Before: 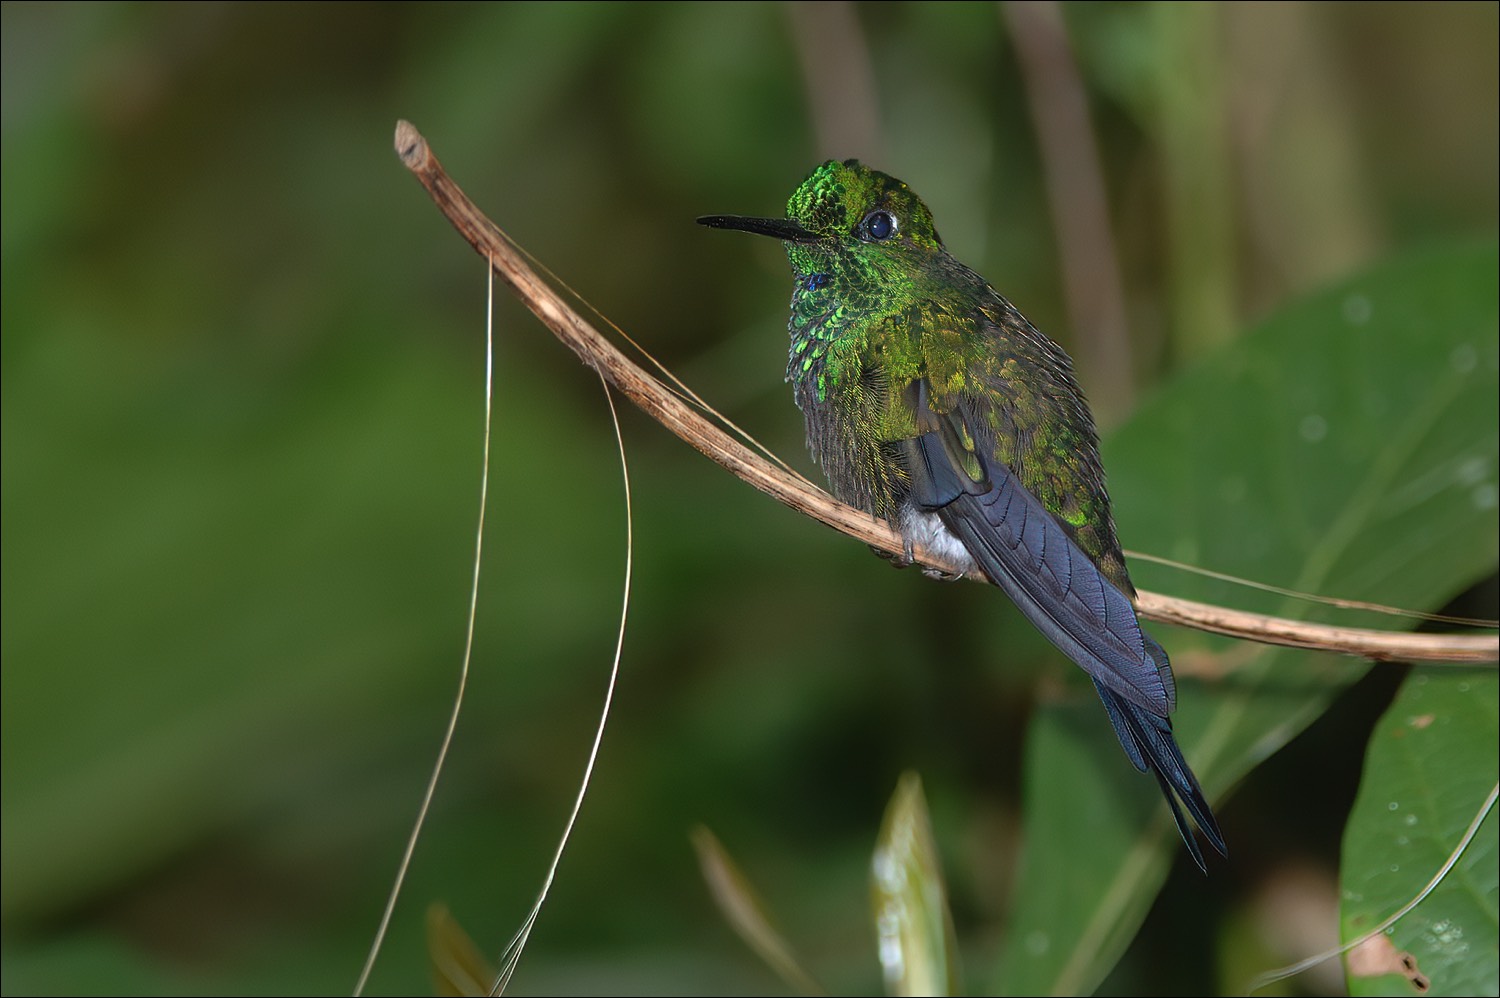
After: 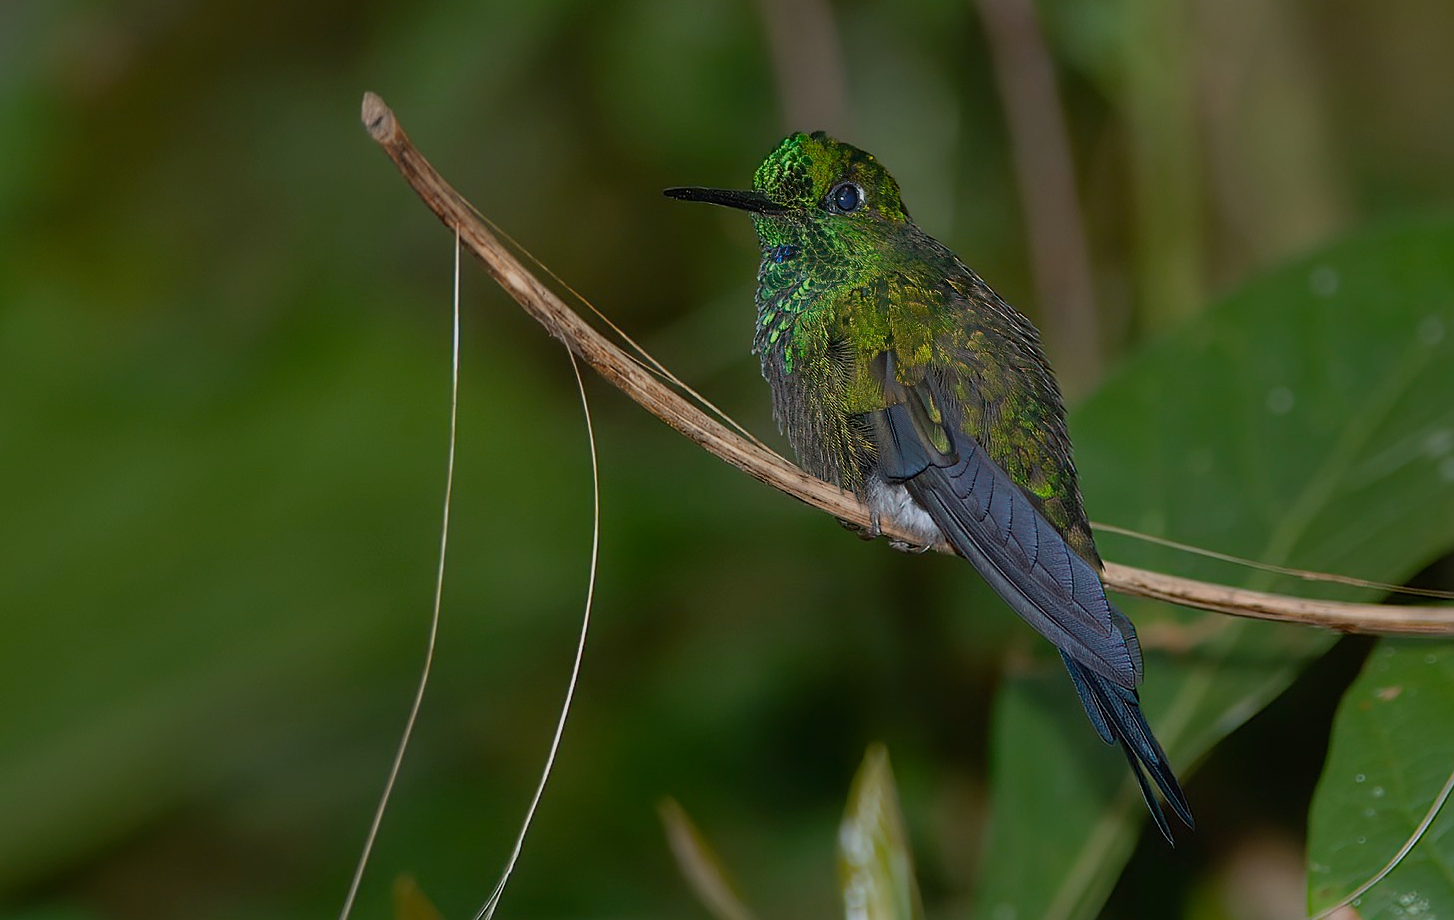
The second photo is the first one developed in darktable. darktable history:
crop: left 2.239%, top 2.893%, right 0.786%, bottom 4.859%
sharpen: radius 1.878, amount 0.4, threshold 1.252
exposure: black level correction 0, exposure -0.856 EV, compensate exposure bias true, compensate highlight preservation false
color balance rgb: shadows lift › luminance -10.276%, shadows lift › chroma 0.972%, shadows lift › hue 112.23°, linear chroma grading › global chroma 16.211%, perceptual saturation grading › global saturation -1.704%, perceptual saturation grading › highlights -7.259%, perceptual saturation grading › mid-tones 8.052%, perceptual saturation grading › shadows 3.603%, global vibrance 9.468%
